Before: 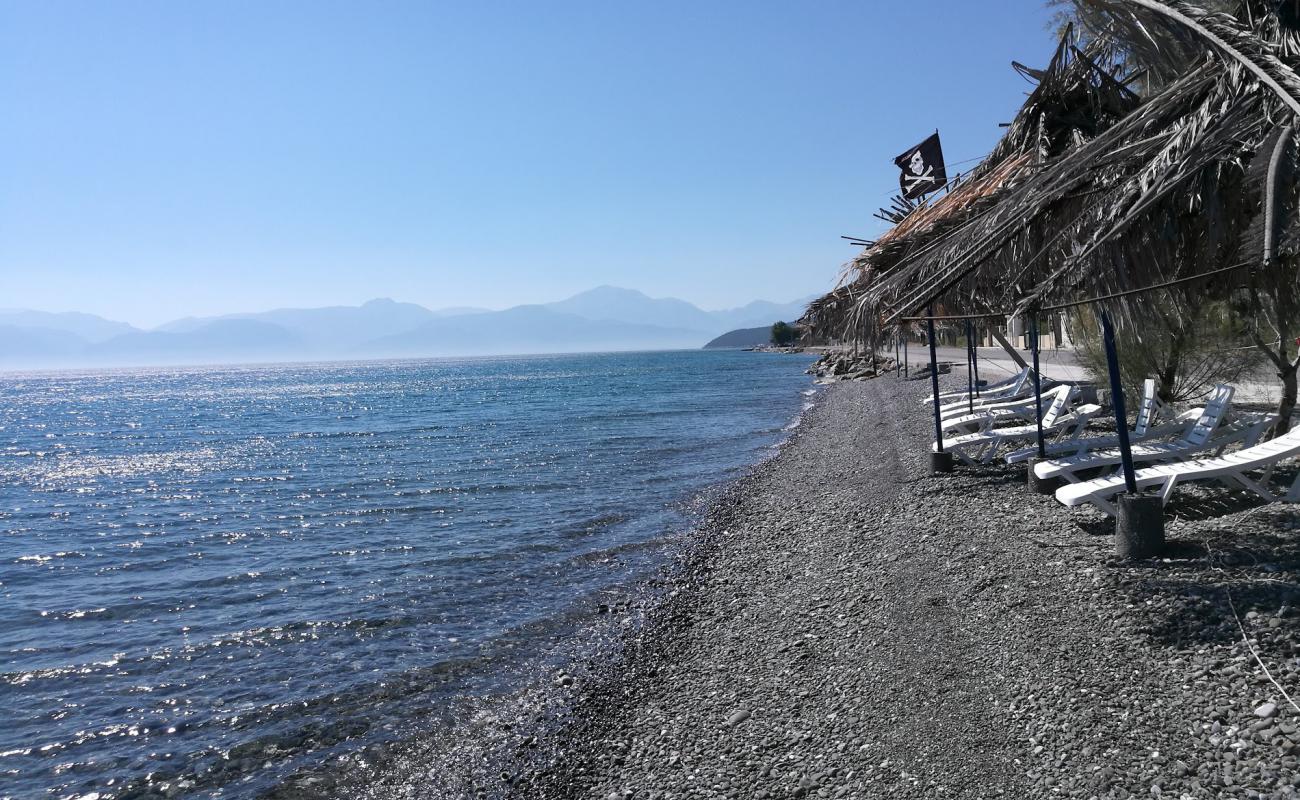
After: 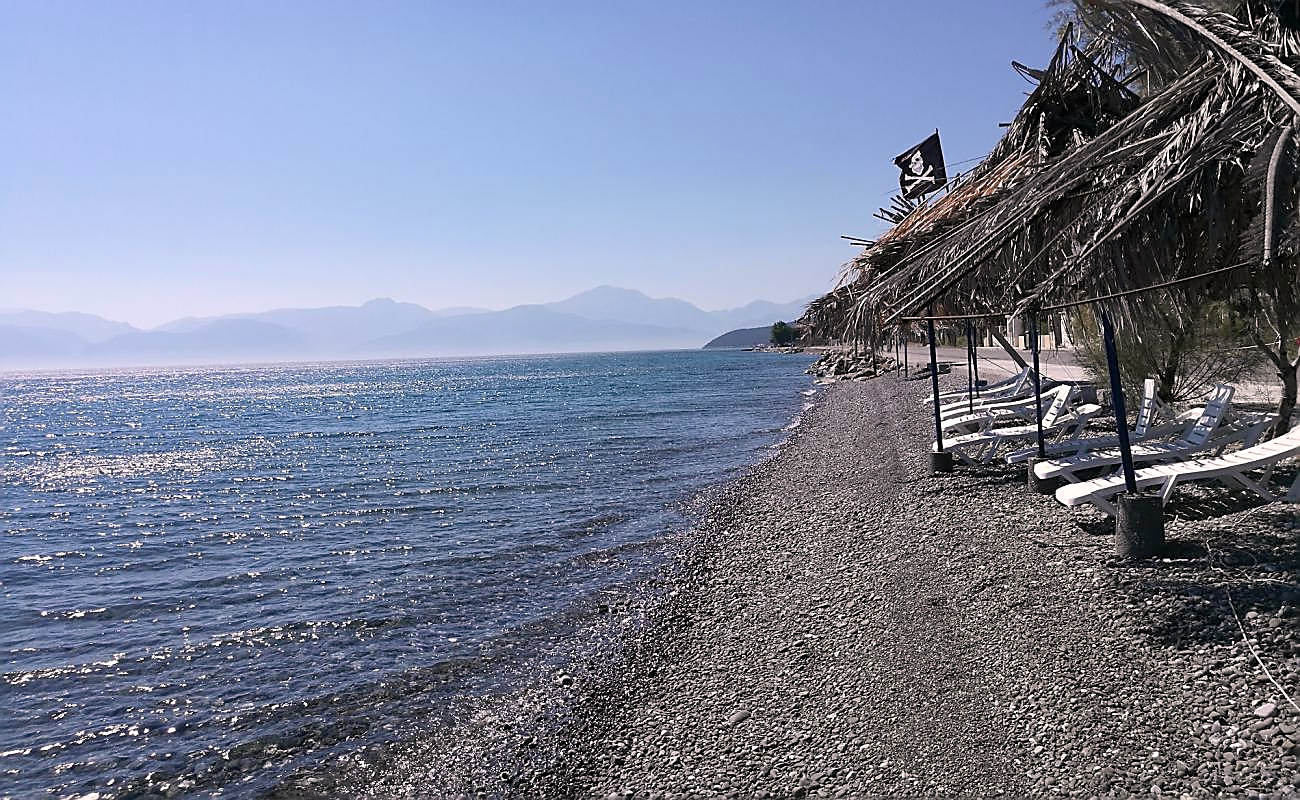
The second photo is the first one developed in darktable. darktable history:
sharpen: radius 1.4, amount 1.25, threshold 0.7
color correction: highlights a* 7.34, highlights b* 4.37
